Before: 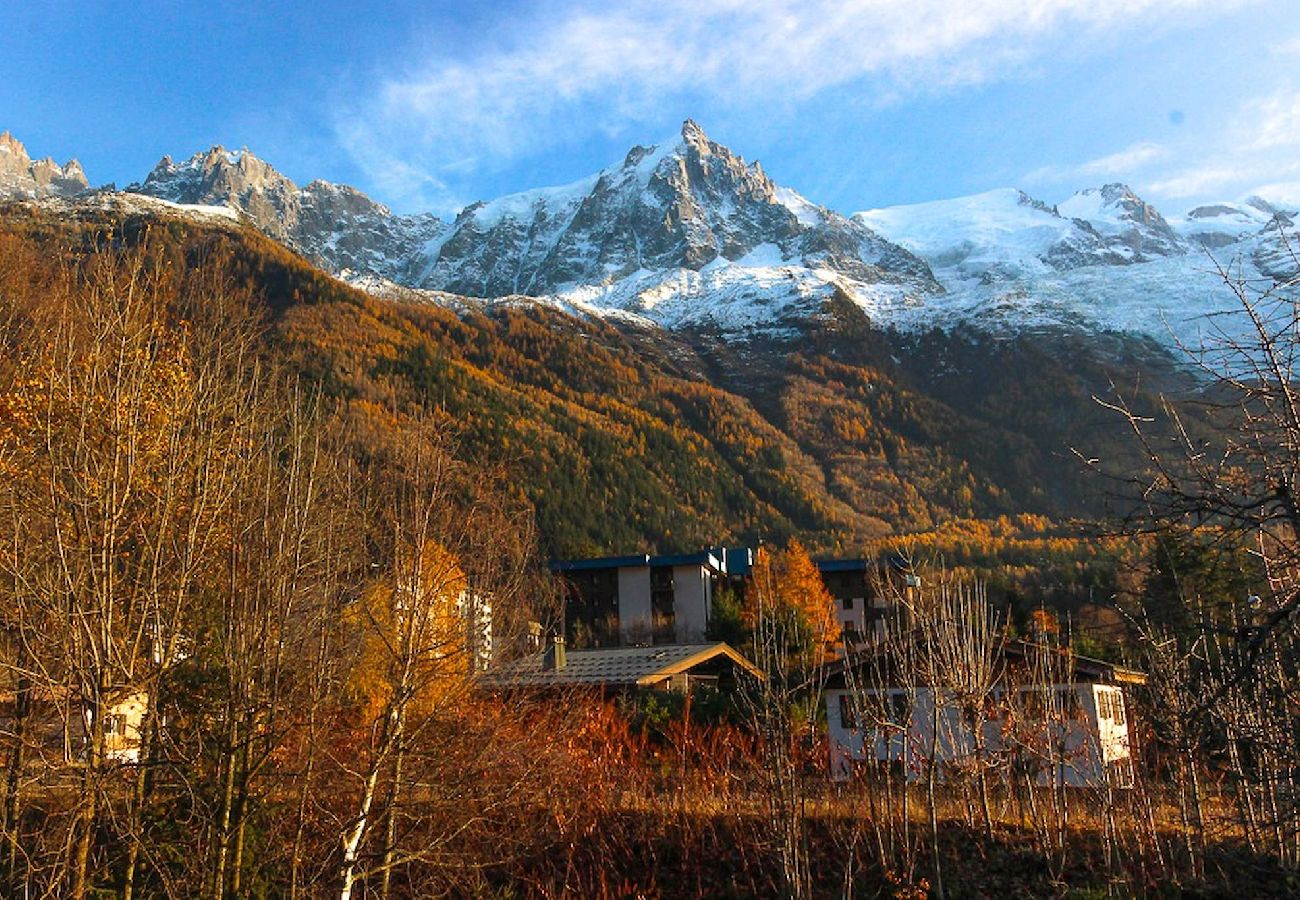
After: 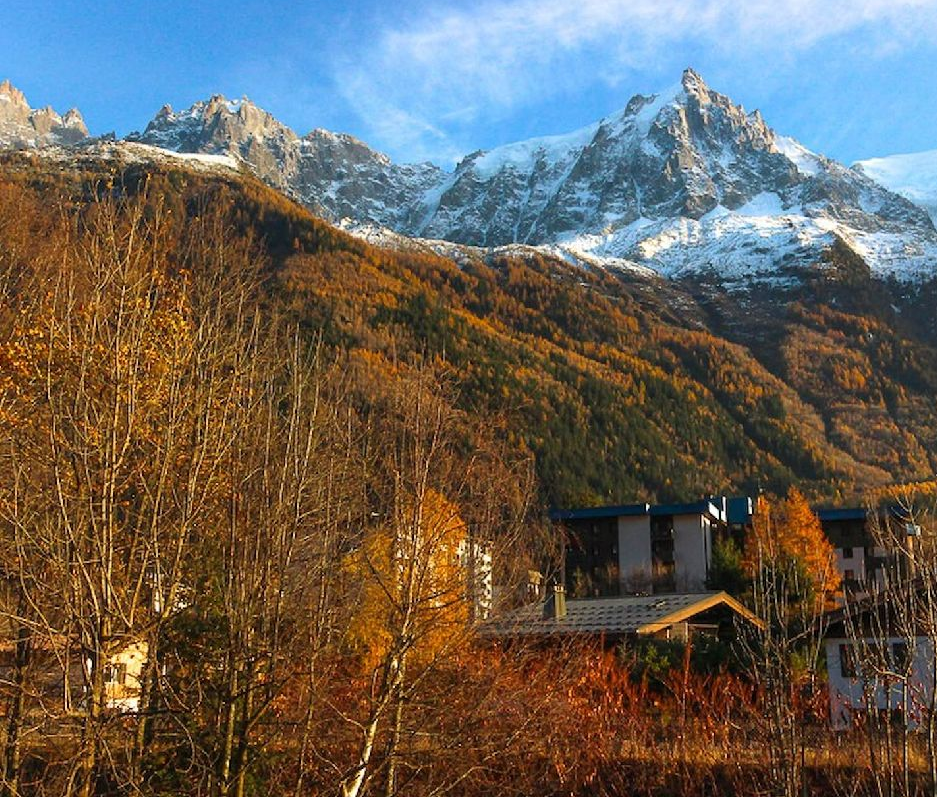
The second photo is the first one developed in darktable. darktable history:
crop: top 5.763%, right 27.852%, bottom 5.578%
